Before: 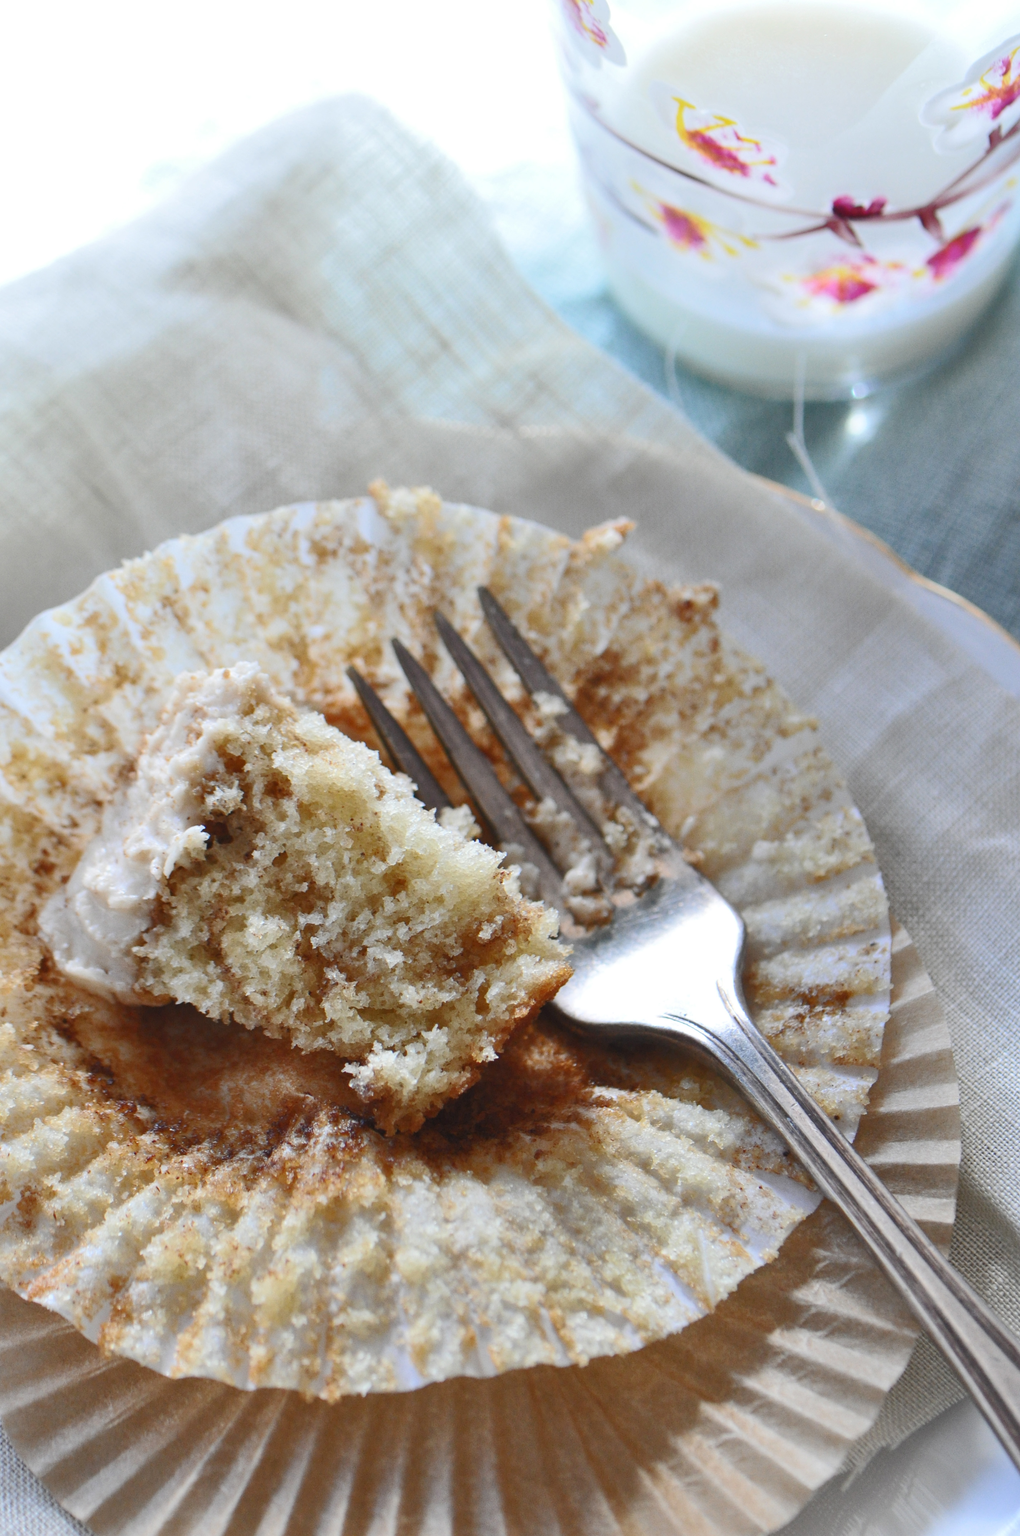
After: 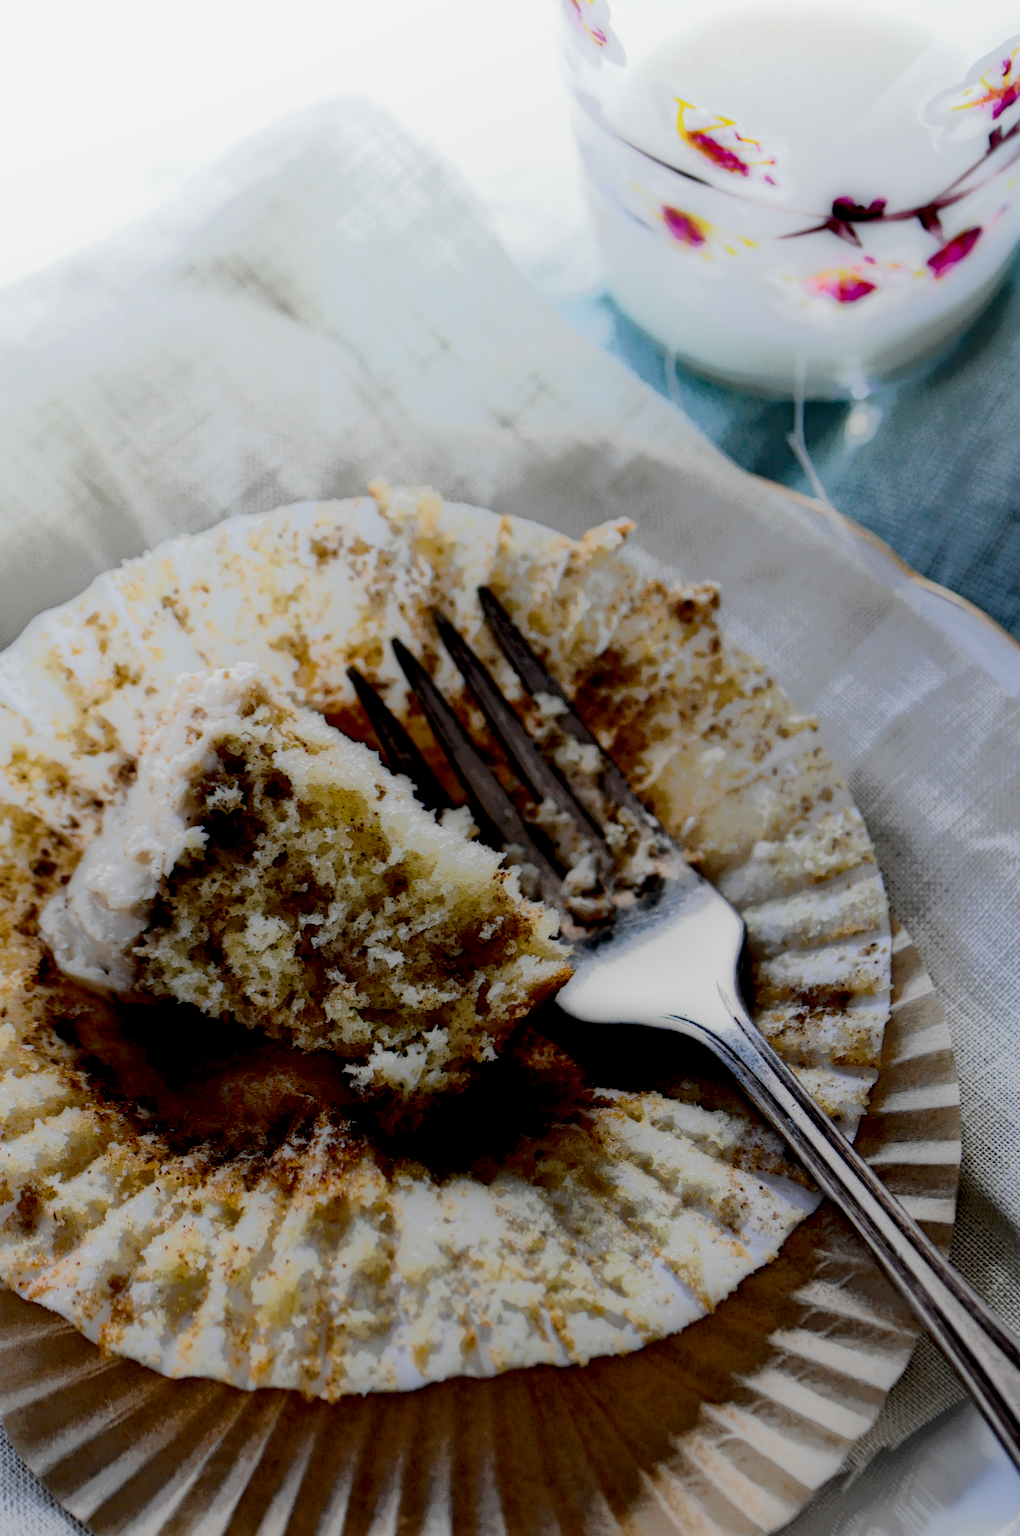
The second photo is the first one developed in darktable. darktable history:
local contrast: highlights 0%, shadows 198%, detail 164%, midtone range 0.001
sigmoid: contrast 1.86, skew 0.35
